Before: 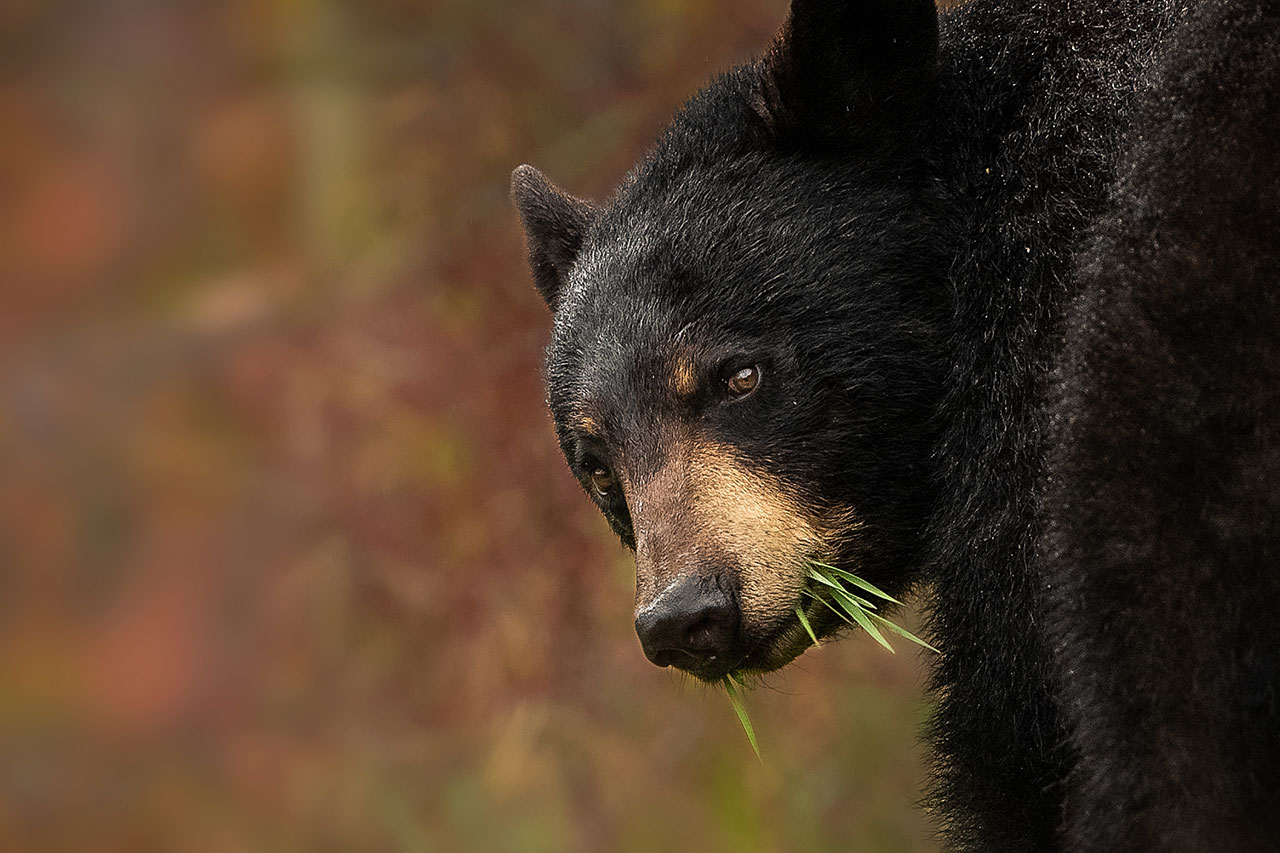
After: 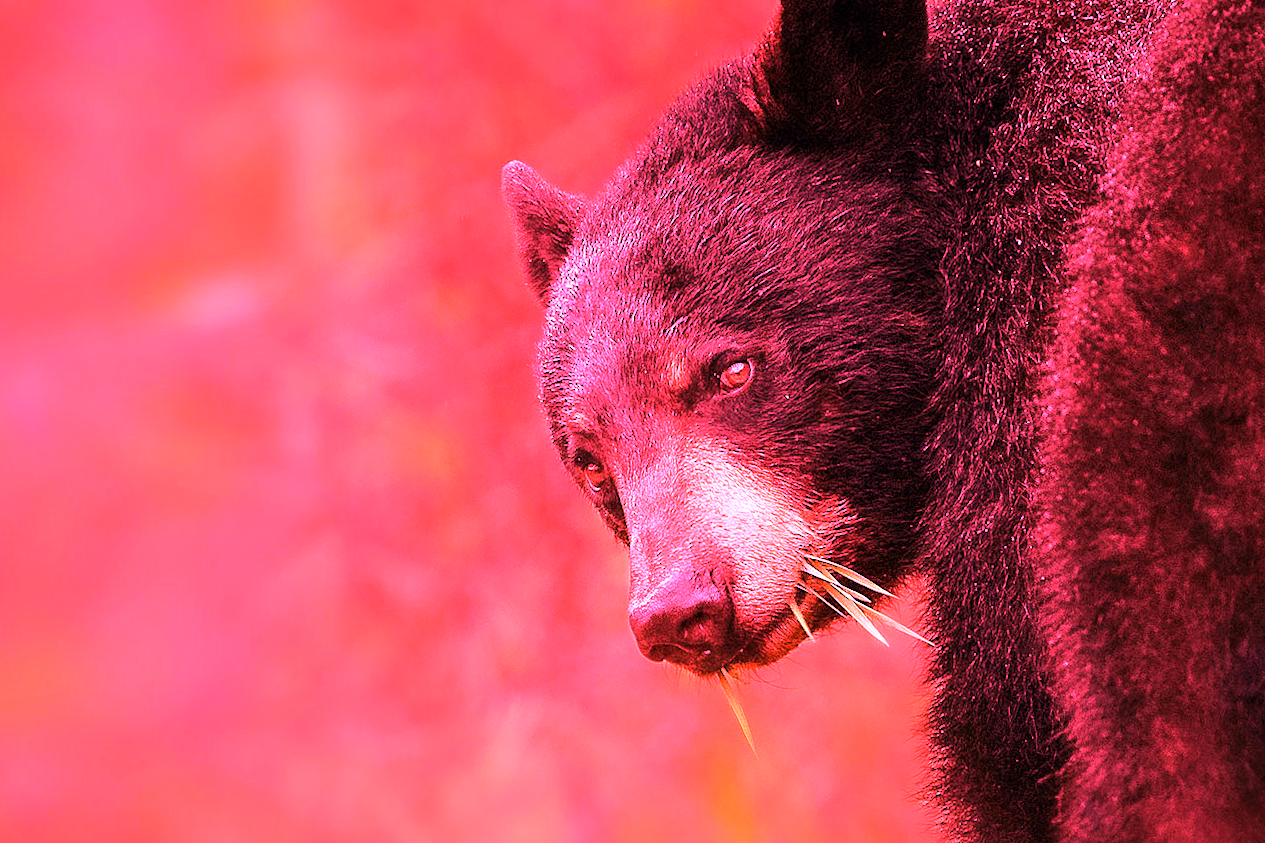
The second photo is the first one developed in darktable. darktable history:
white balance: red 4.26, blue 1.802
exposure: exposure 0.485 EV, compensate highlight preservation false
rotate and perspective: rotation -0.45°, automatic cropping original format, crop left 0.008, crop right 0.992, crop top 0.012, crop bottom 0.988
tone equalizer: on, module defaults
